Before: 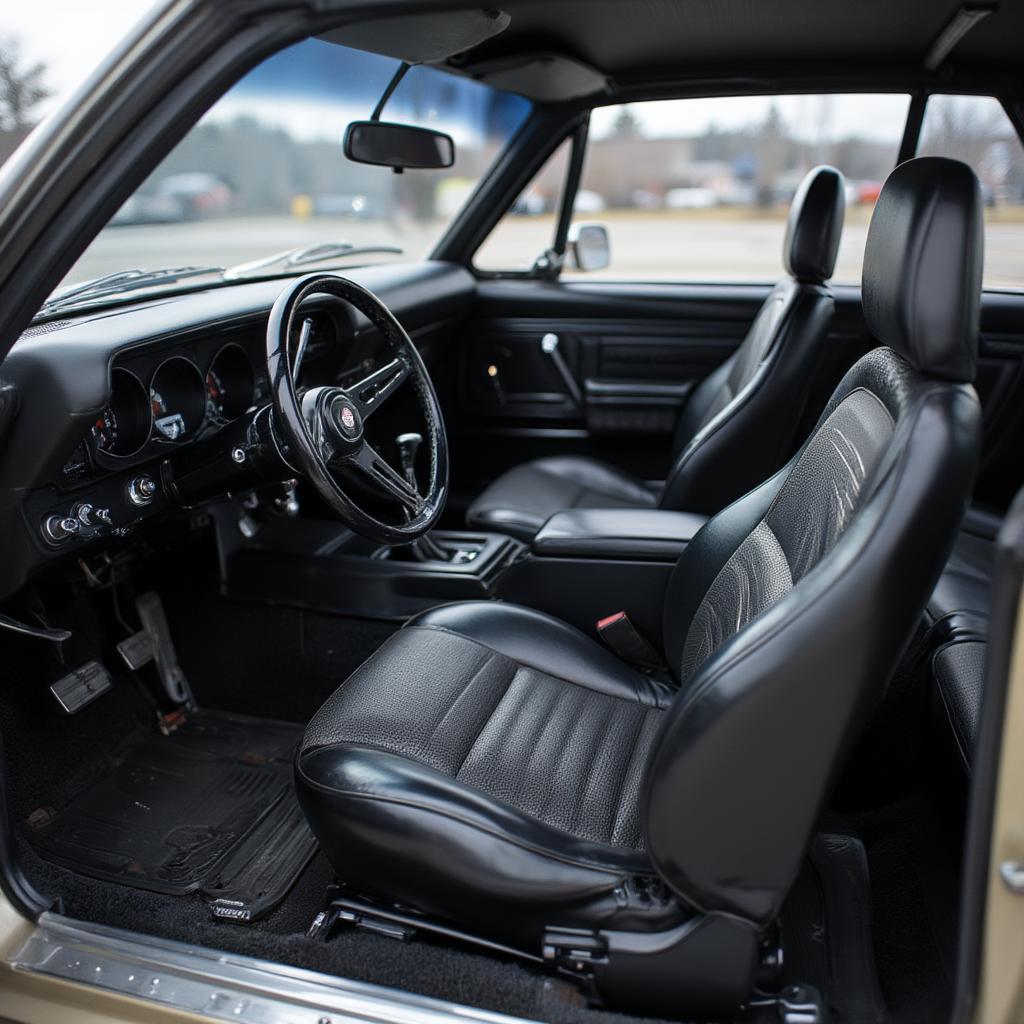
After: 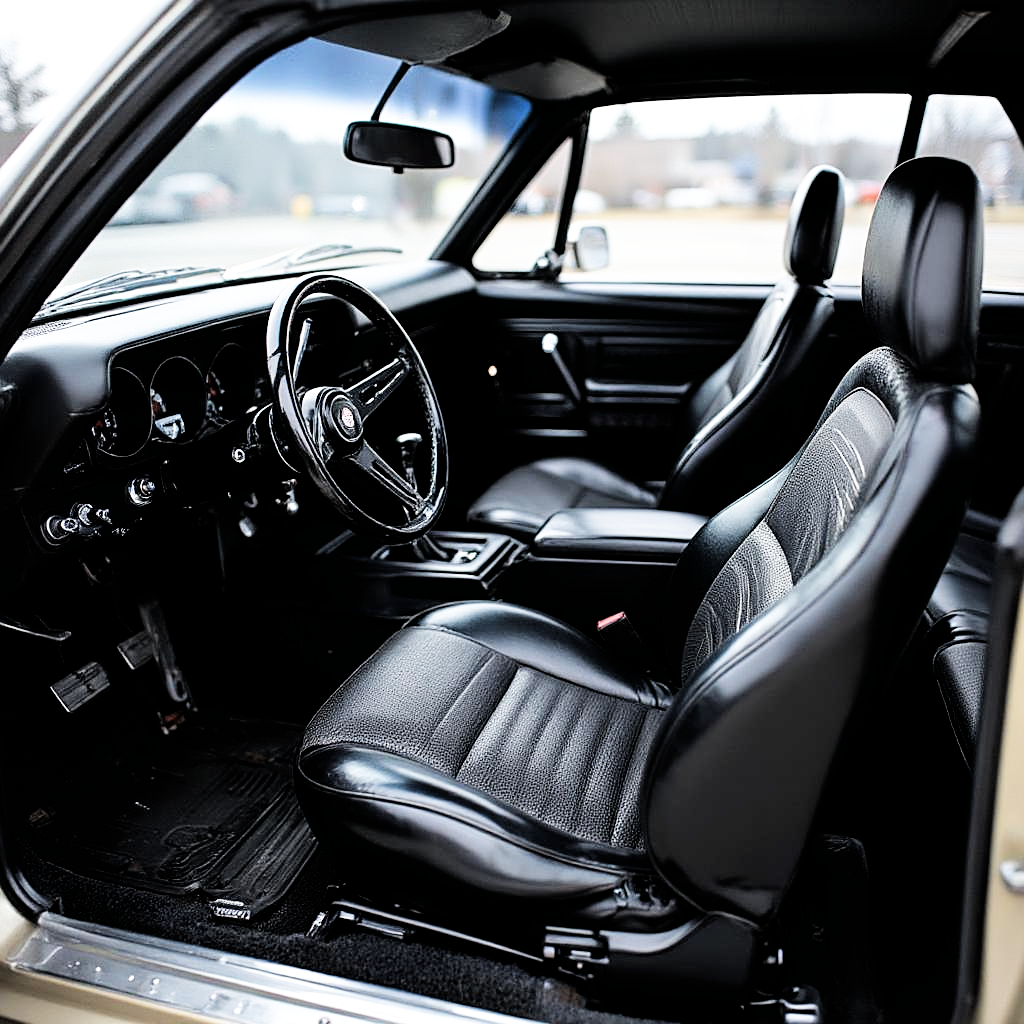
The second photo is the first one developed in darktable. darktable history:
sharpen: on, module defaults
filmic rgb: black relative exposure -5 EV, white relative exposure 3.5 EV, hardness 3.19, contrast 1.2, highlights saturation mix -50%
exposure: black level correction 0, exposure 0.7 EV, compensate exposure bias true, compensate highlight preservation false
tone equalizer: -8 EV -0.417 EV, -7 EV -0.389 EV, -6 EV -0.333 EV, -5 EV -0.222 EV, -3 EV 0.222 EV, -2 EV 0.333 EV, -1 EV 0.389 EV, +0 EV 0.417 EV, edges refinement/feathering 500, mask exposure compensation -1.57 EV, preserve details no
